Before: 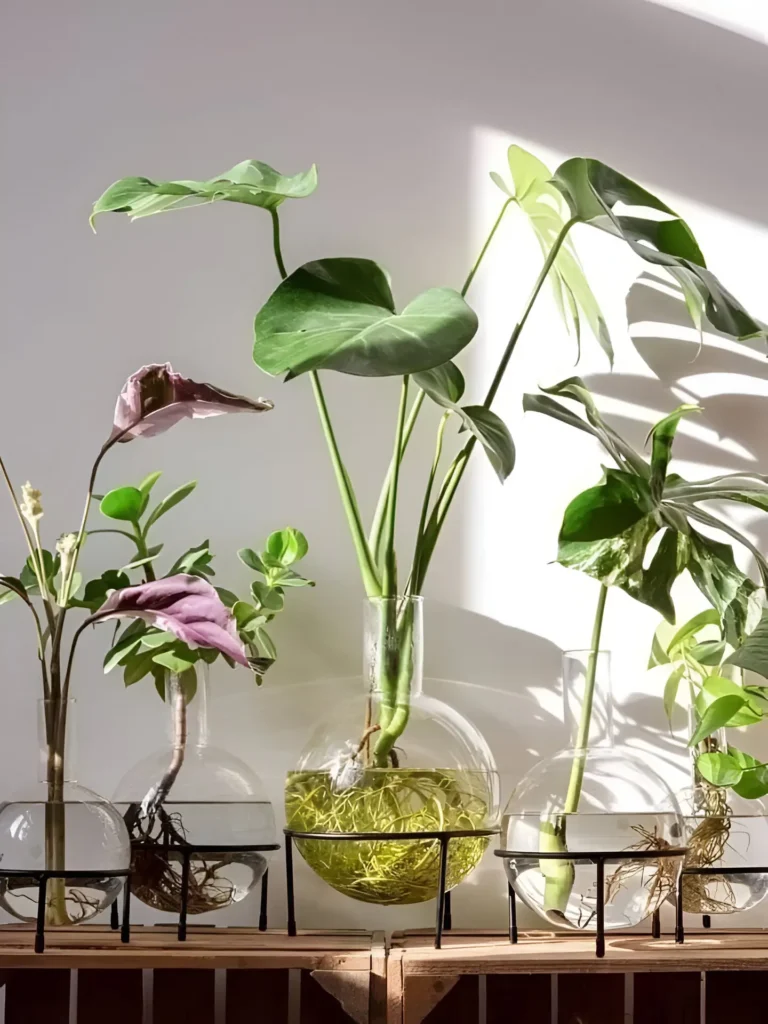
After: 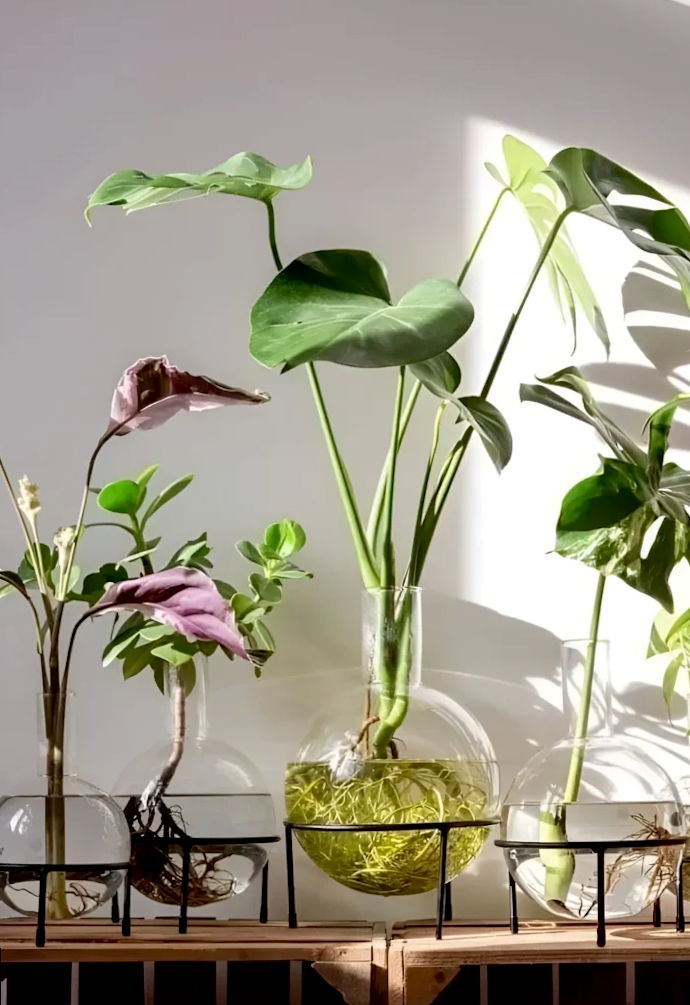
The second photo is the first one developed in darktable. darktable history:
crop: right 9.509%, bottom 0.031%
rotate and perspective: rotation -0.45°, automatic cropping original format, crop left 0.008, crop right 0.992, crop top 0.012, crop bottom 0.988
exposure: black level correction 0.009, exposure 0.014 EV, compensate highlight preservation false
